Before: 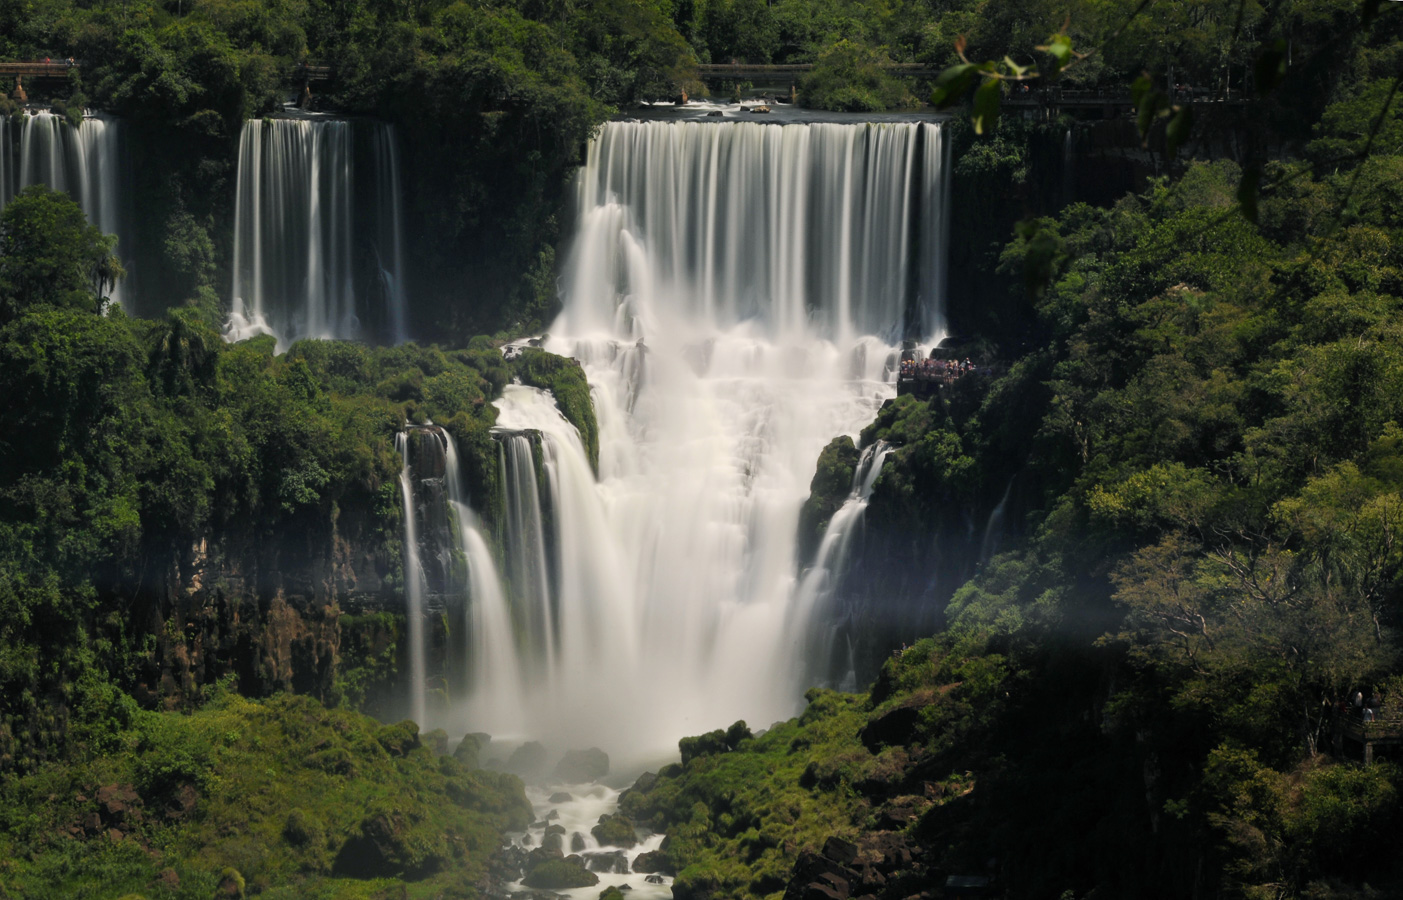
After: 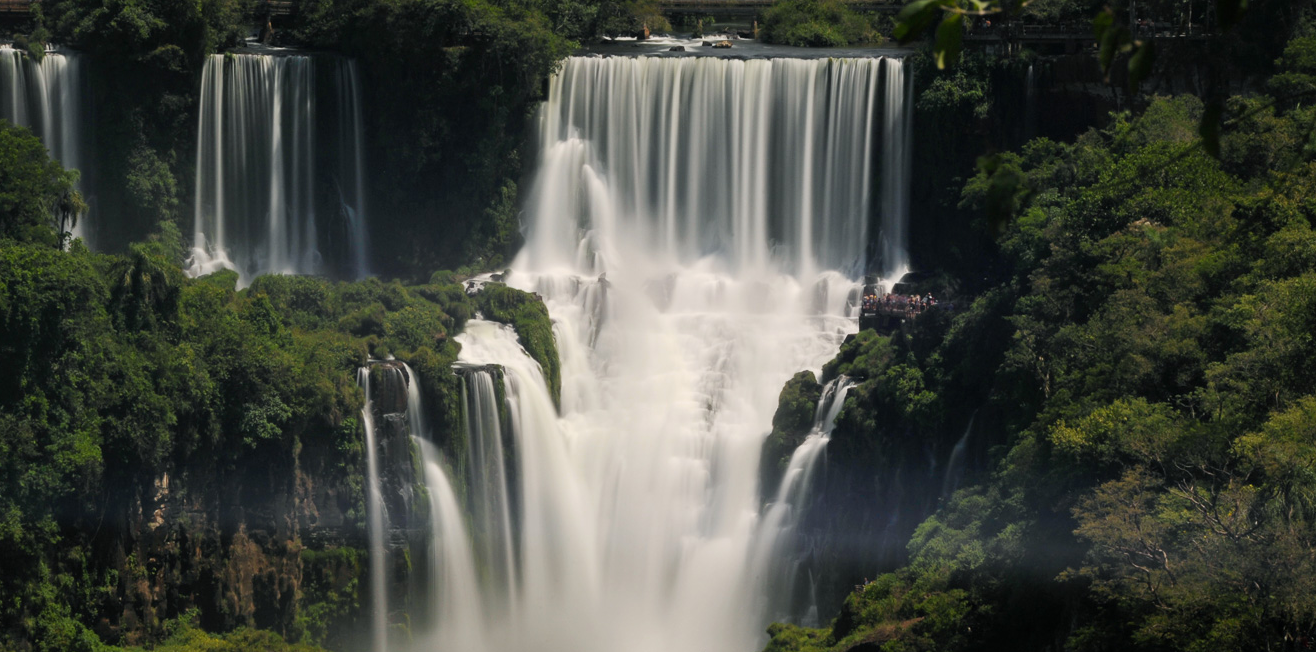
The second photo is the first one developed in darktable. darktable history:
vibrance: on, module defaults
crop: left 2.737%, top 7.287%, right 3.421%, bottom 20.179%
